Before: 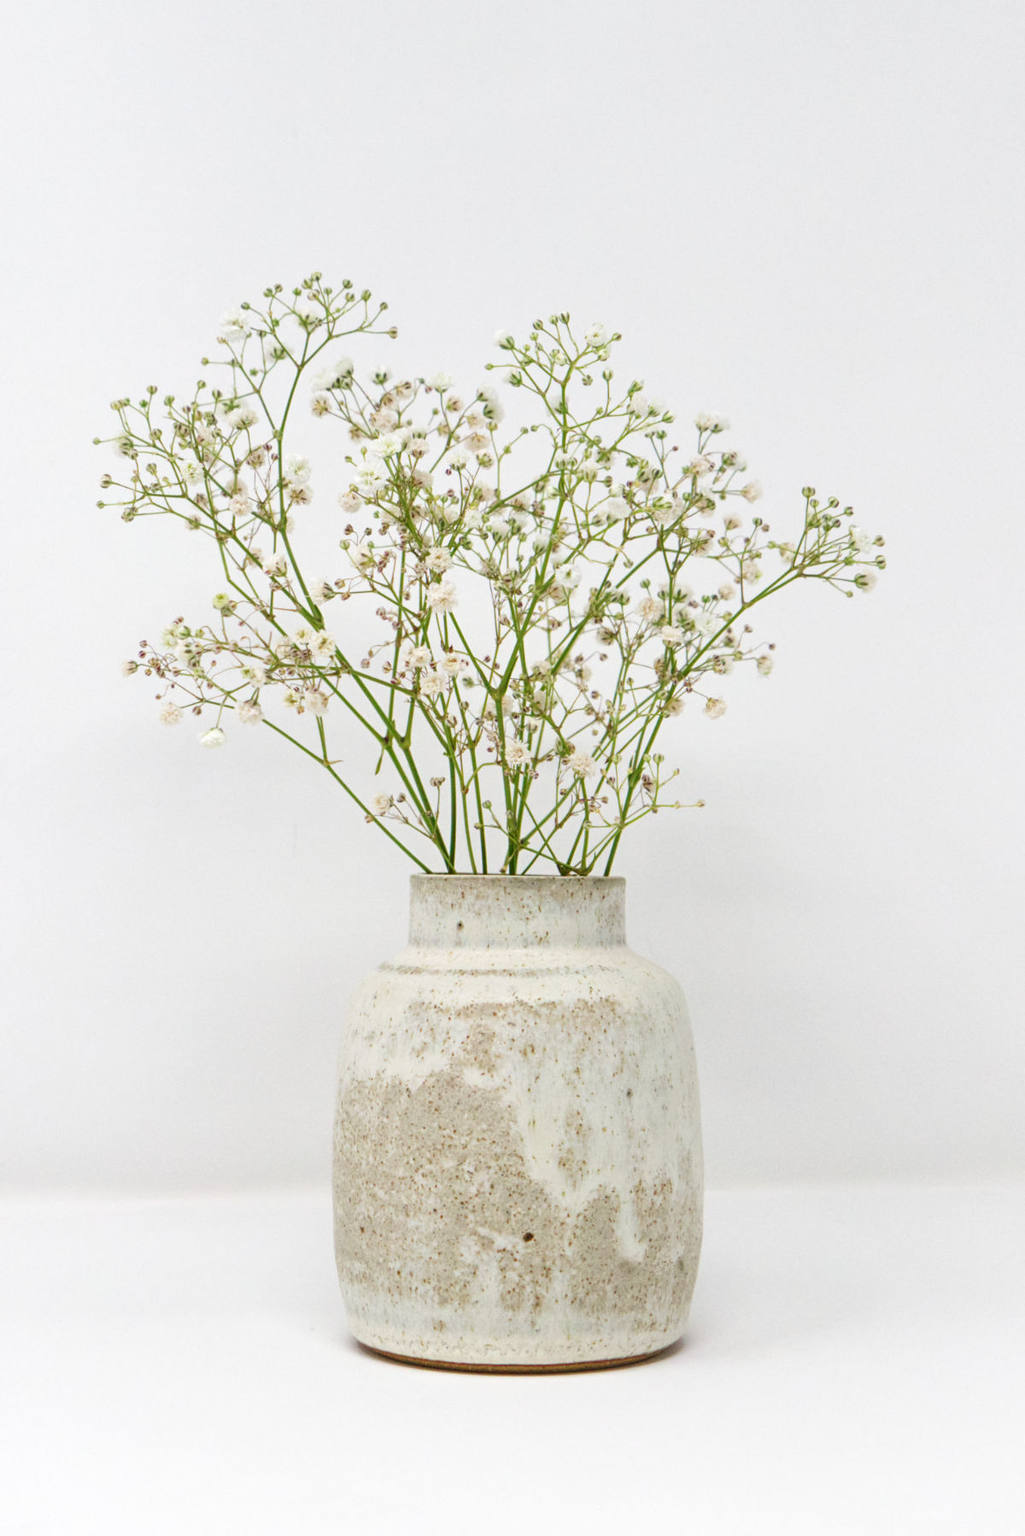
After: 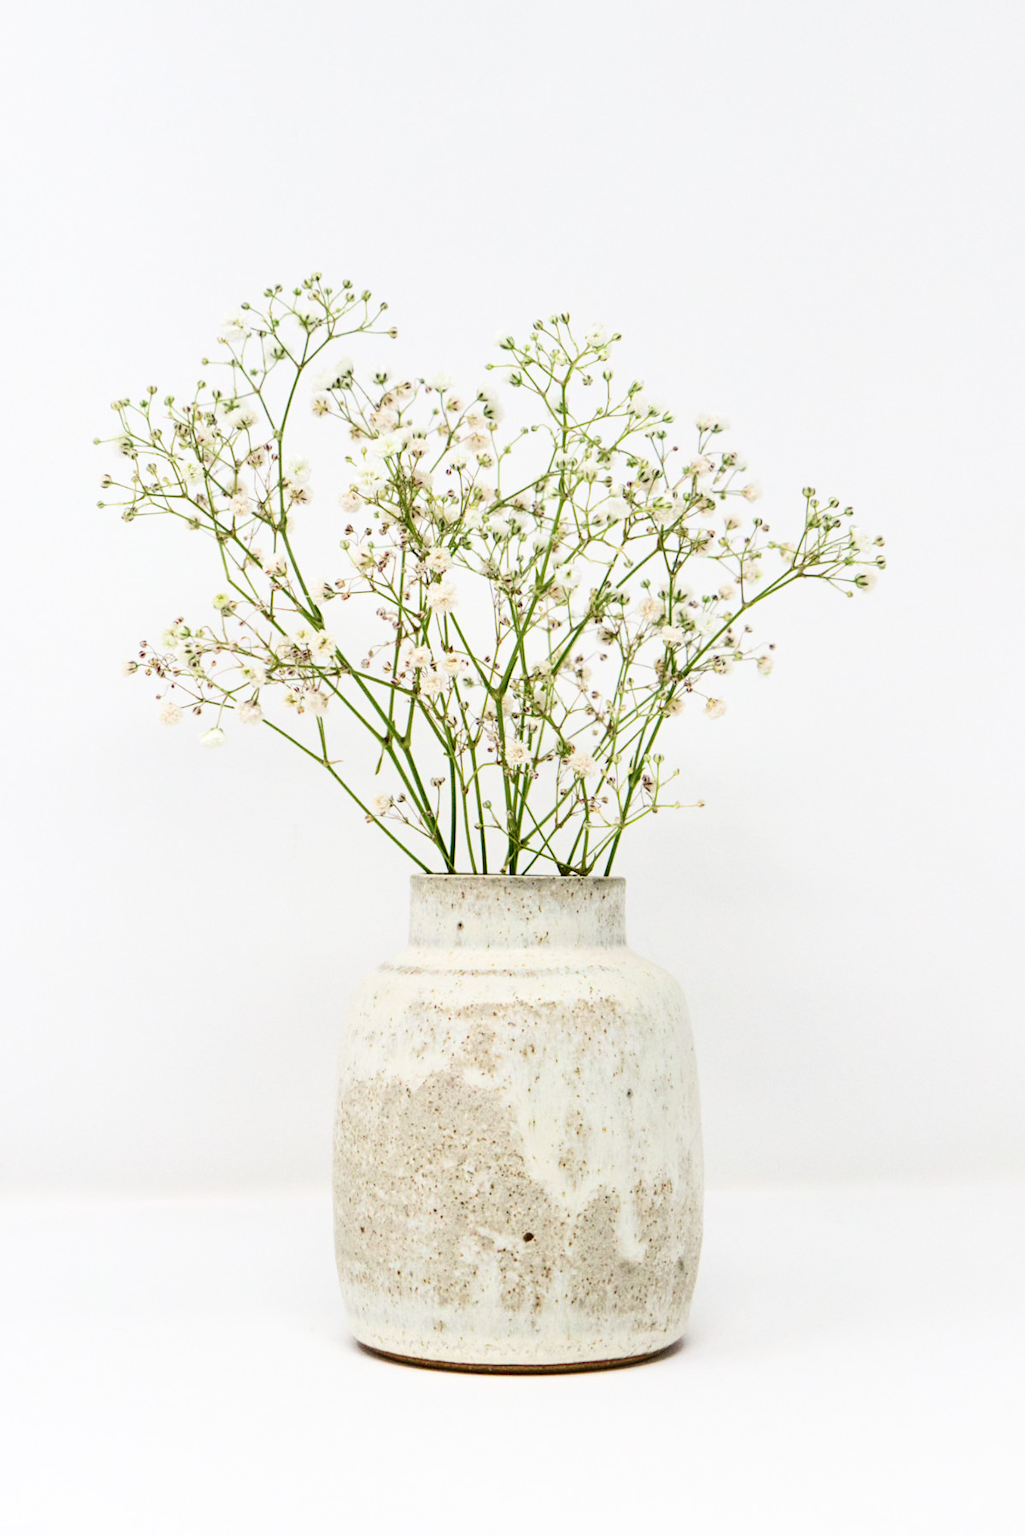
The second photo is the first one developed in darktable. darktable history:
contrast brightness saturation: contrast 0.275
